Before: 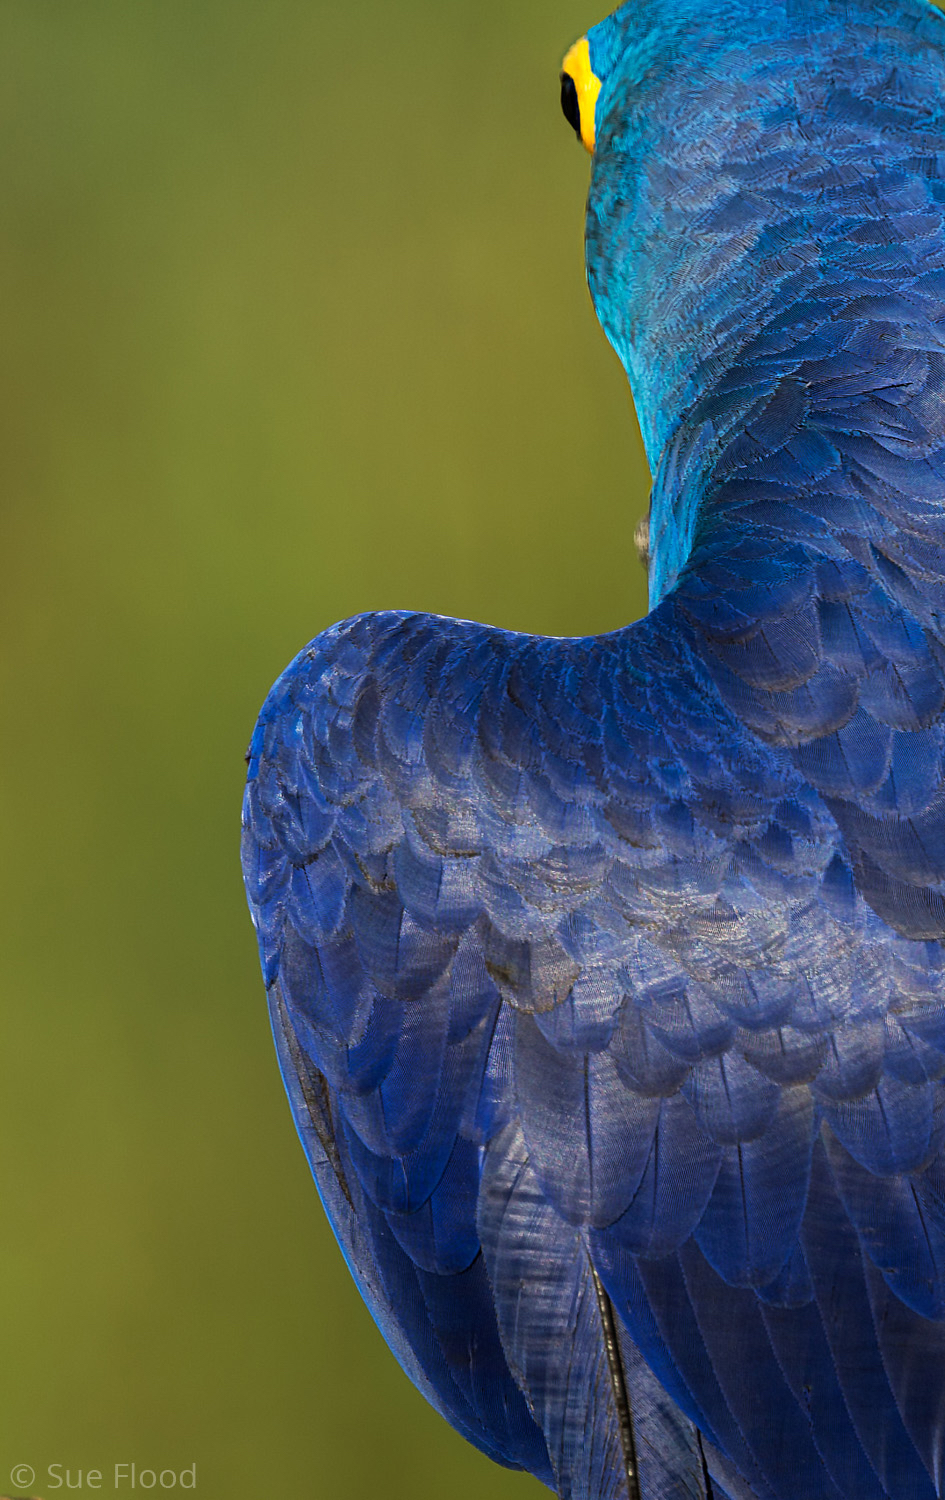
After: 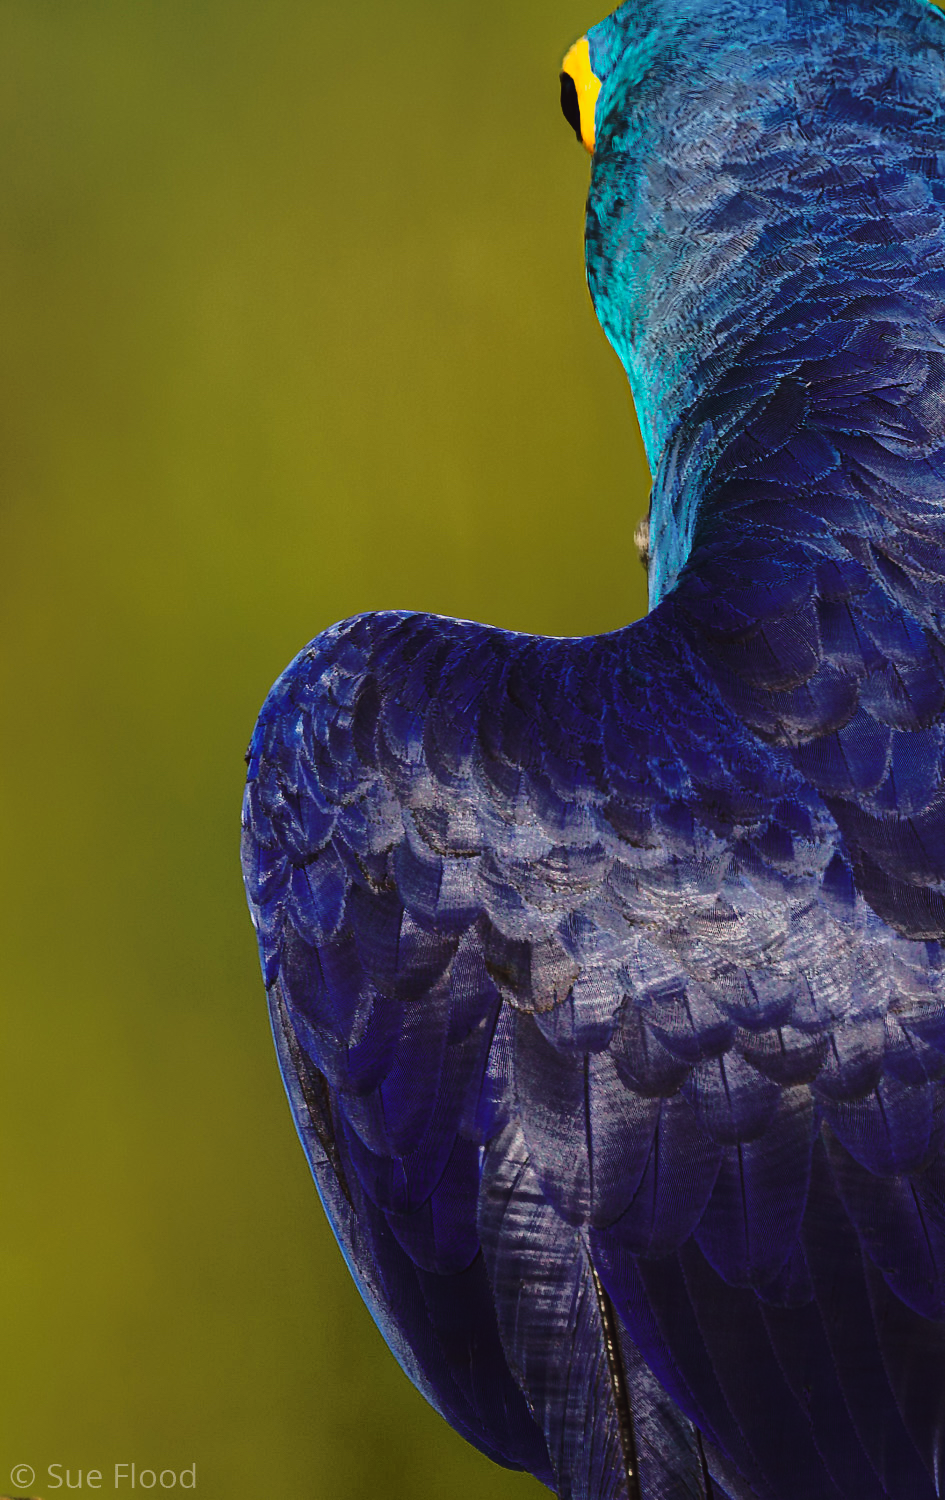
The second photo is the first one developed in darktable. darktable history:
tone curve: curves: ch0 [(0, 0.032) (0.094, 0.08) (0.265, 0.208) (0.41, 0.417) (0.498, 0.496) (0.638, 0.673) (0.819, 0.841) (0.96, 0.899)]; ch1 [(0, 0) (0.161, 0.092) (0.37, 0.302) (0.417, 0.434) (0.495, 0.504) (0.576, 0.589) (0.725, 0.765) (1, 1)]; ch2 [(0, 0) (0.352, 0.403) (0.45, 0.469) (0.521, 0.515) (0.59, 0.579) (1, 1)], color space Lab, independent channels, preserve colors none
base curve: curves: ch0 [(0, 0) (0.073, 0.04) (0.157, 0.139) (0.492, 0.492) (0.758, 0.758) (1, 1)], preserve colors none
